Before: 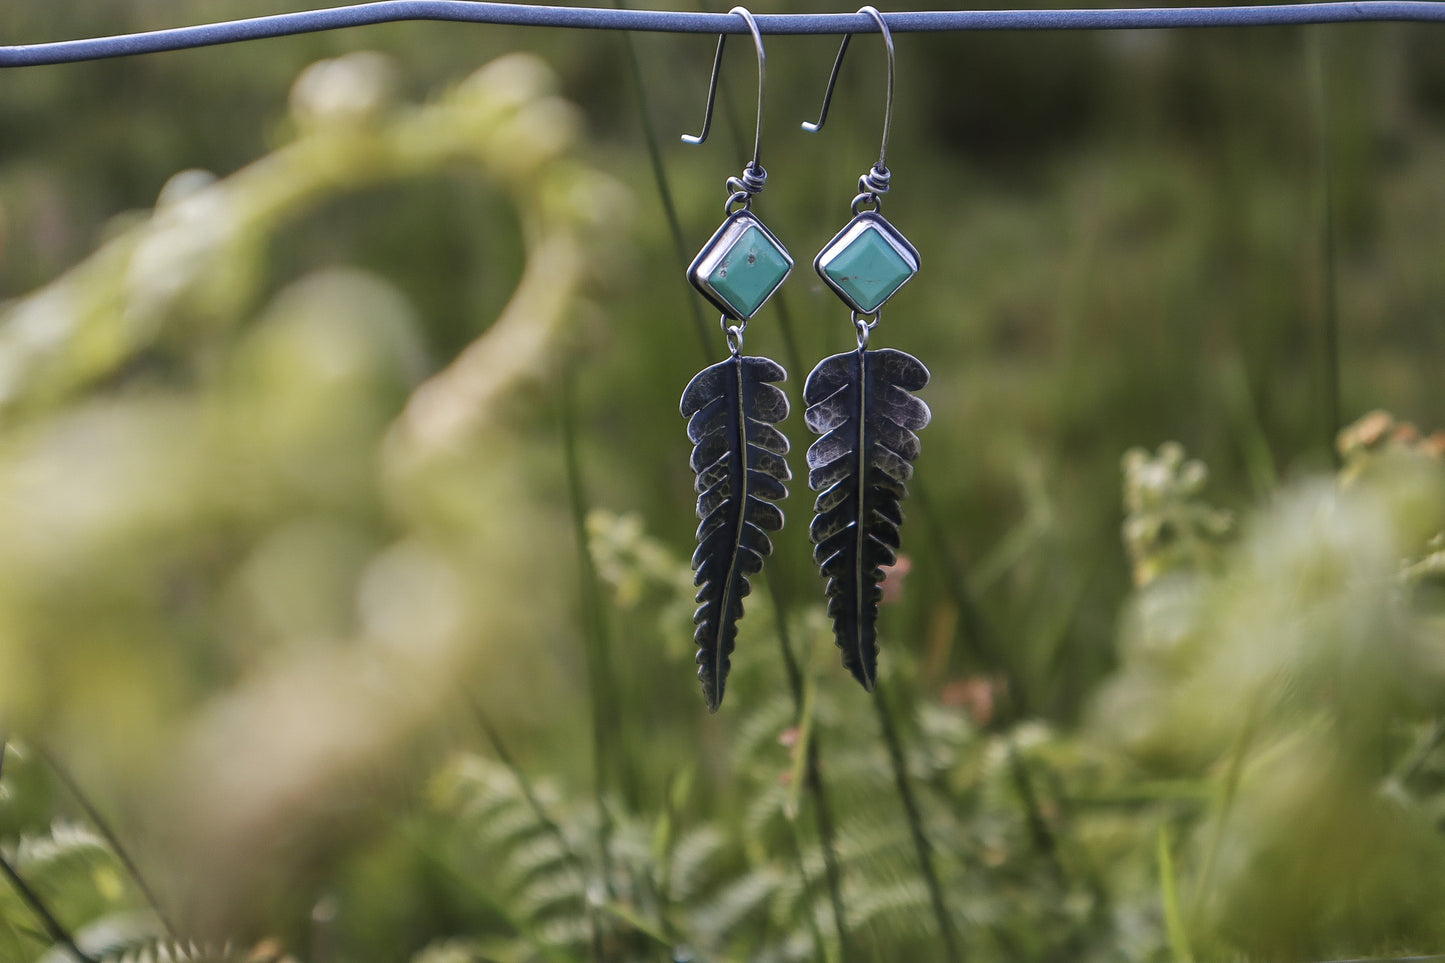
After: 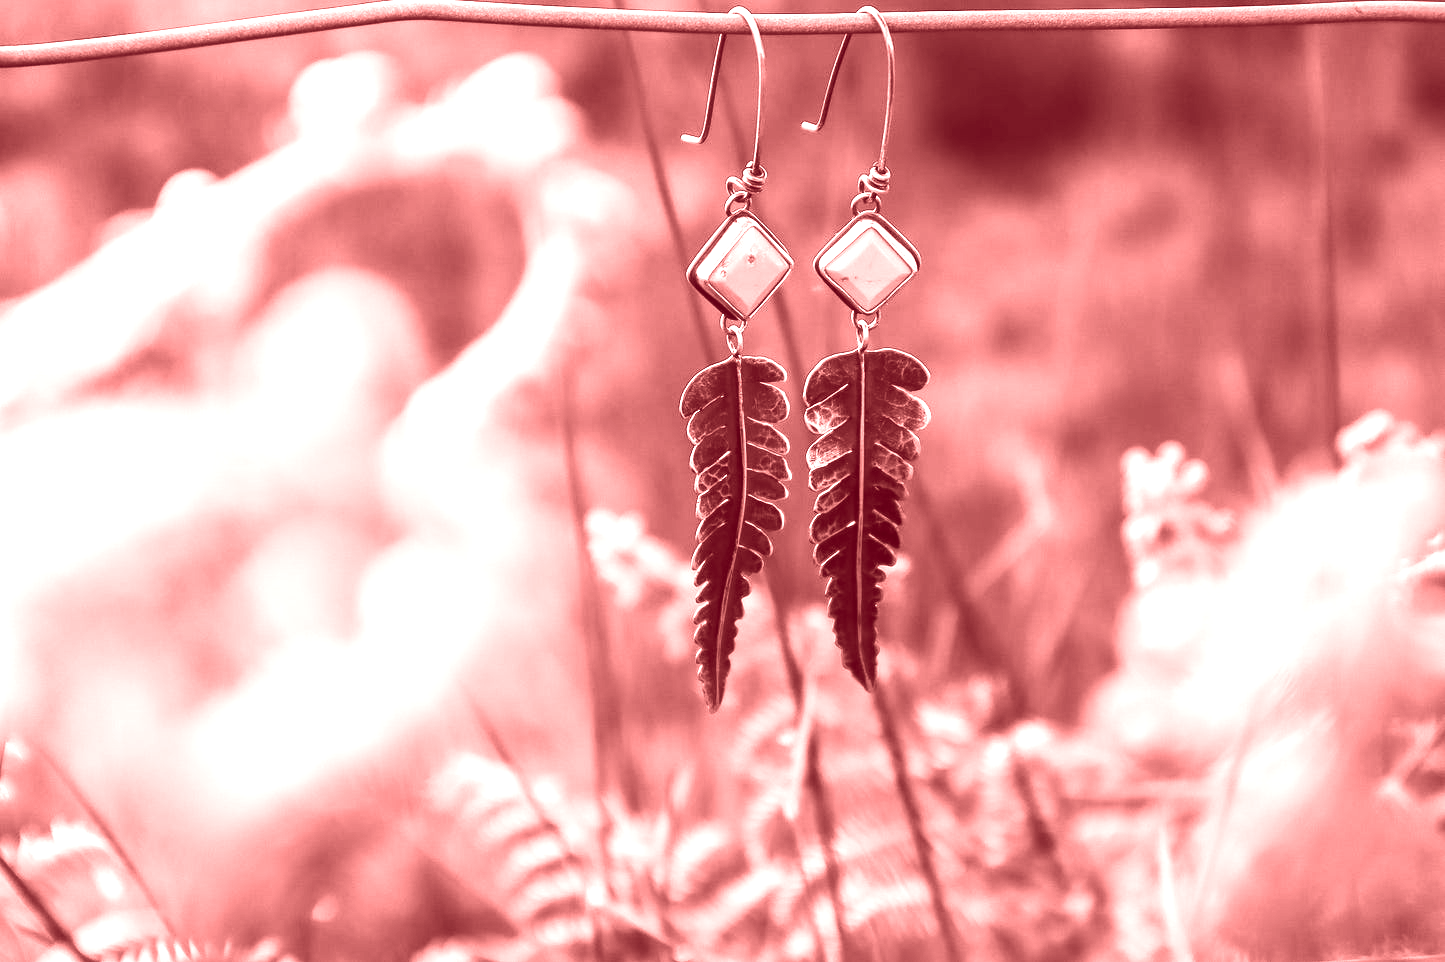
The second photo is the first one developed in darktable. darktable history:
rgb levels: mode RGB, independent channels, levels [[0, 0.5, 1], [0, 0.521, 1], [0, 0.536, 1]]
contrast brightness saturation: contrast 0.19, brightness -0.11, saturation 0.21
colorize: saturation 60%, source mix 100%
exposure: black level correction 0, exposure 1.45 EV, compensate exposure bias true, compensate highlight preservation false
levels: levels [0, 0.478, 1]
white balance: red 0.974, blue 1.044
crop: bottom 0.071%
